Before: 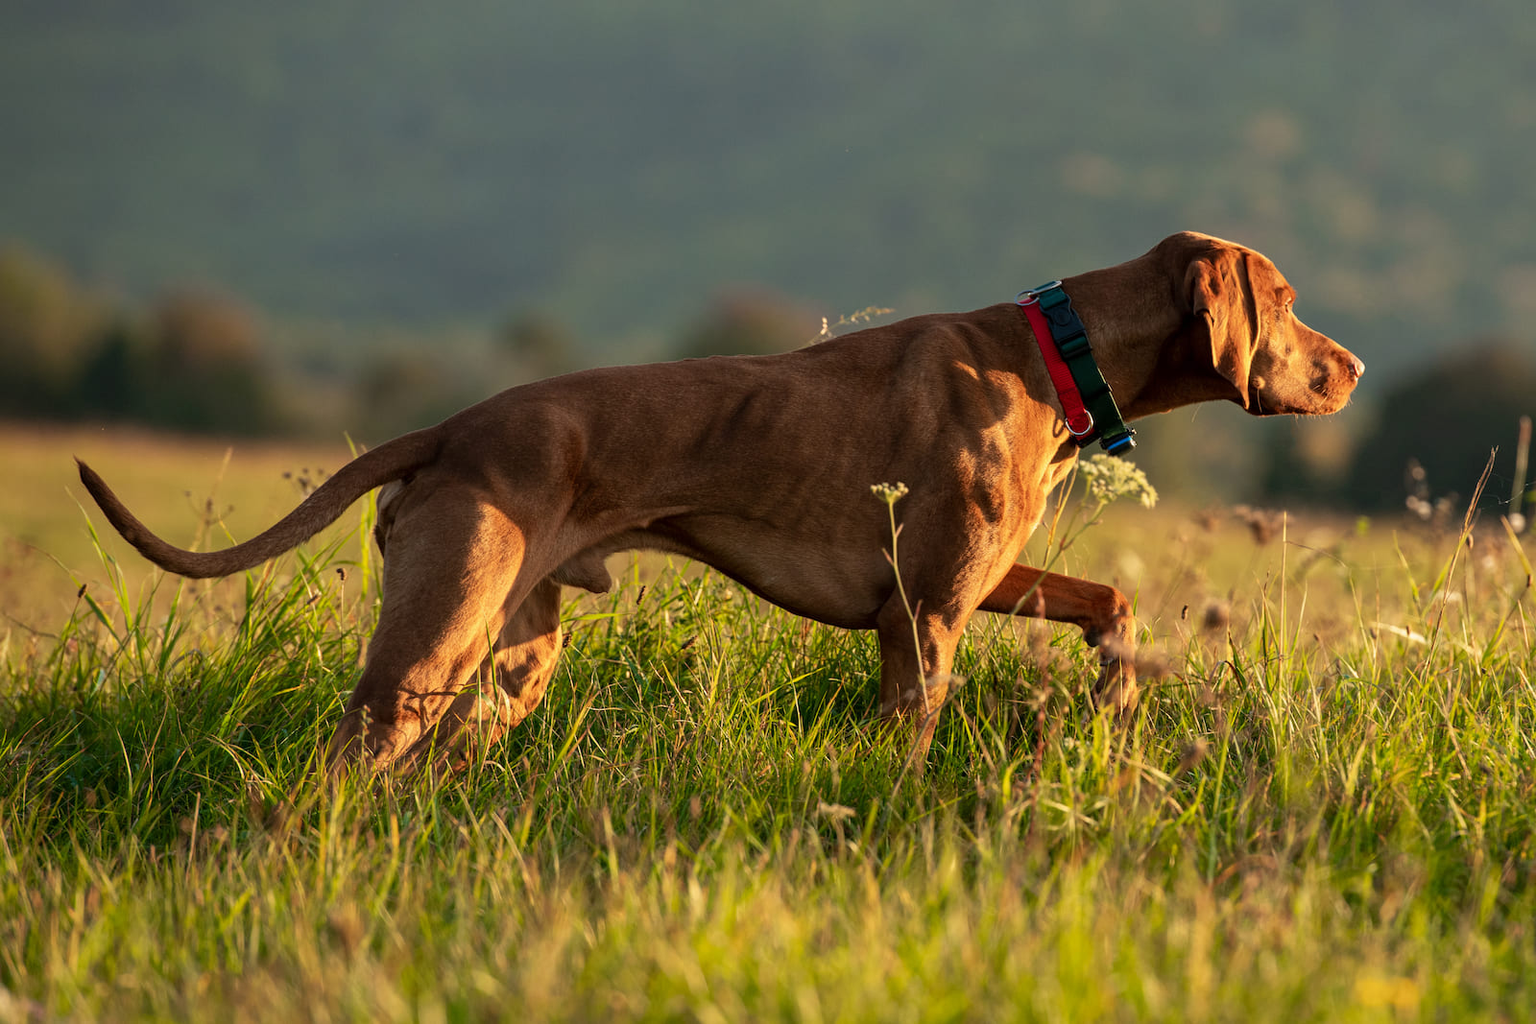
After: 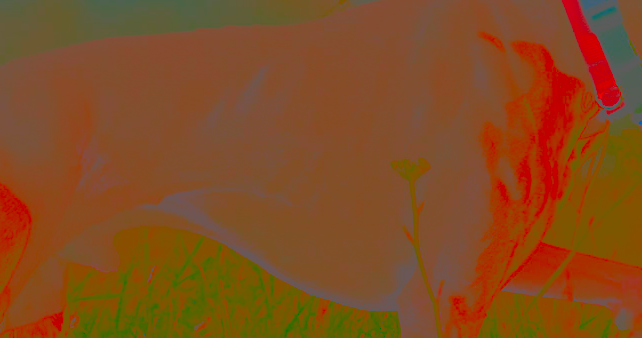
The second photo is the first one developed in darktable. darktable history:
sharpen: radius 2.584, amount 0.688
rotate and perspective: rotation 0.192°, lens shift (horizontal) -0.015, crop left 0.005, crop right 0.996, crop top 0.006, crop bottom 0.99
contrast brightness saturation: contrast -0.99, brightness -0.17, saturation 0.75
crop: left 31.751%, top 32.172%, right 27.8%, bottom 35.83%
